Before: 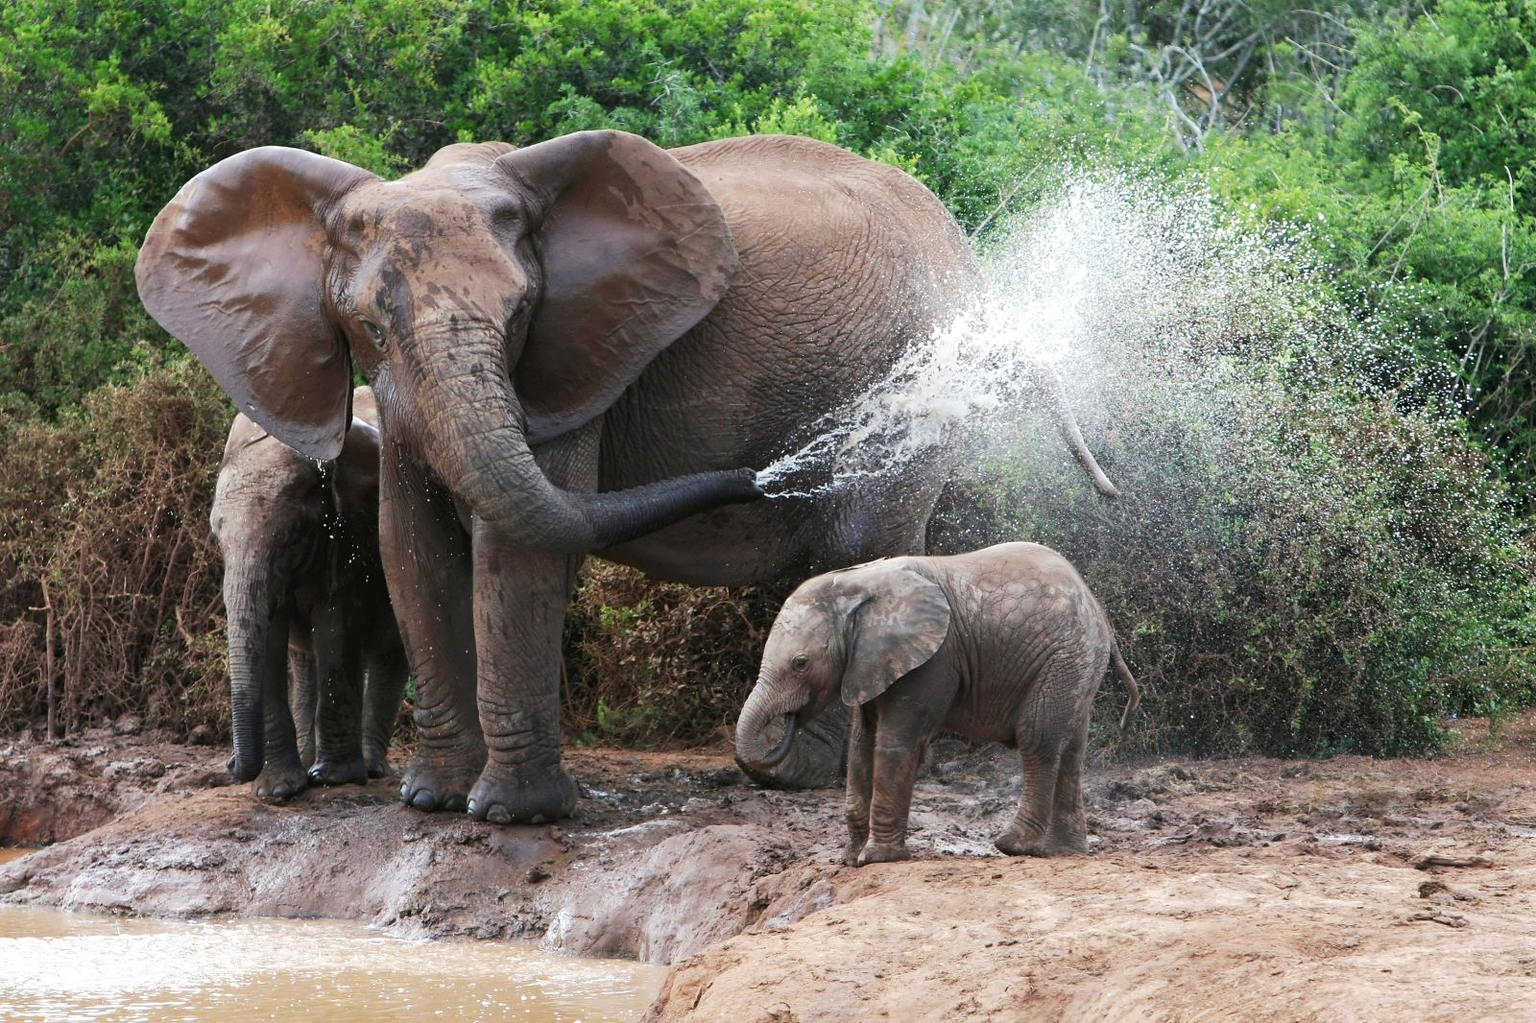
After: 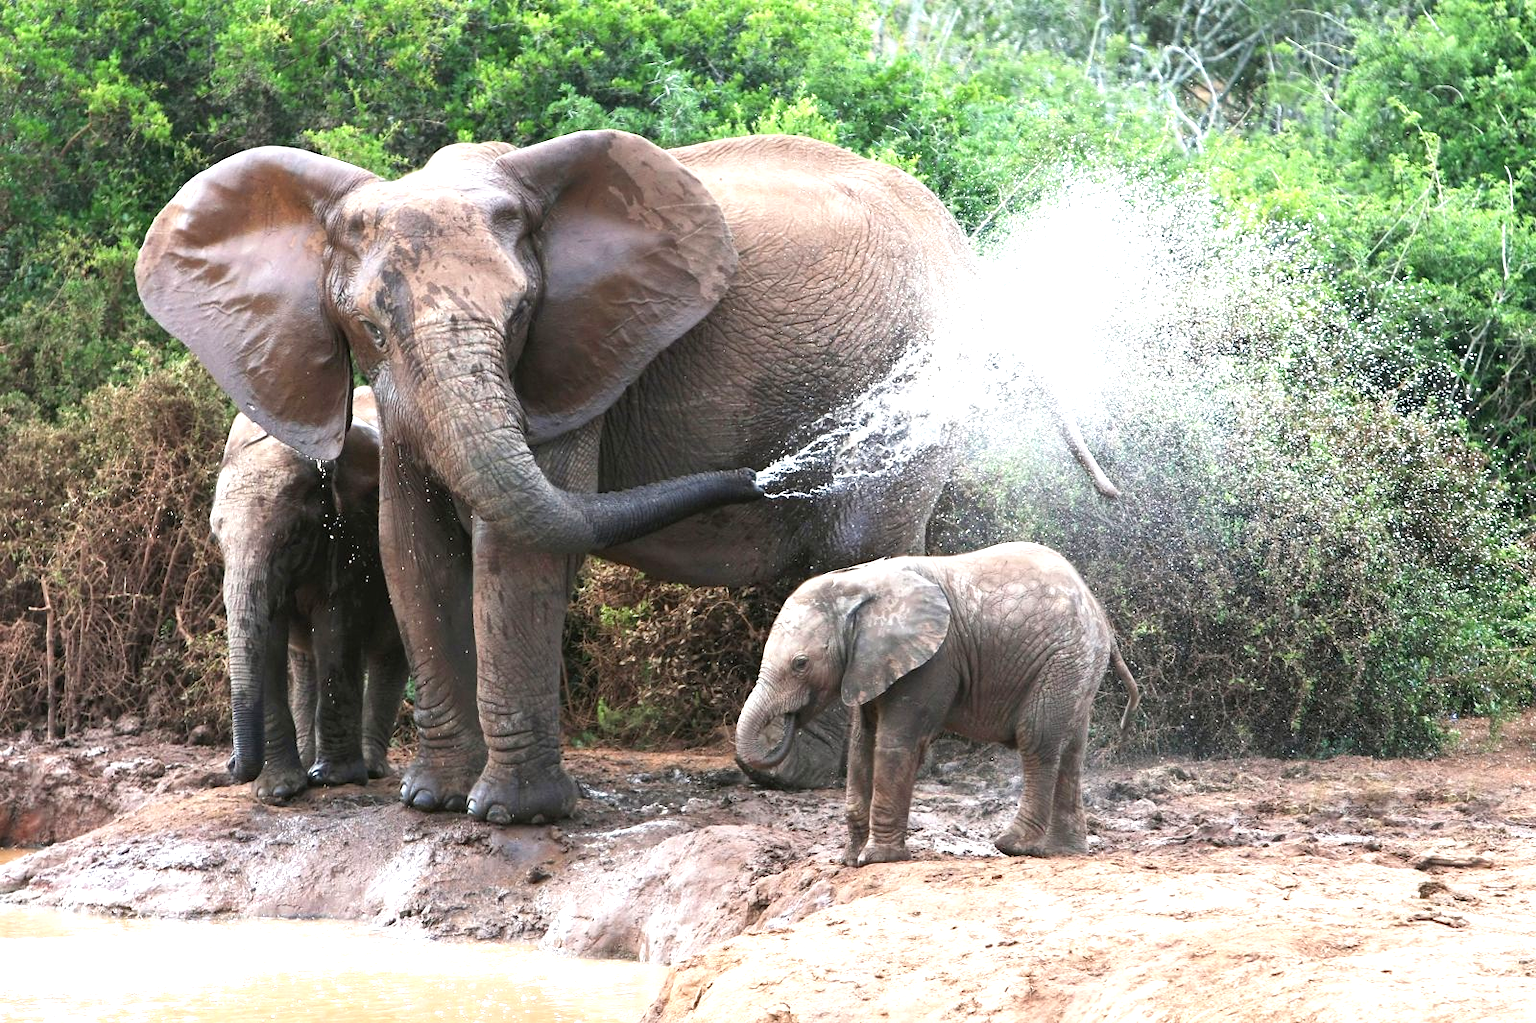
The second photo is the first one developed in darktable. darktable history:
contrast brightness saturation: saturation -0.06
exposure: exposure 0.948 EV, compensate highlight preservation false
